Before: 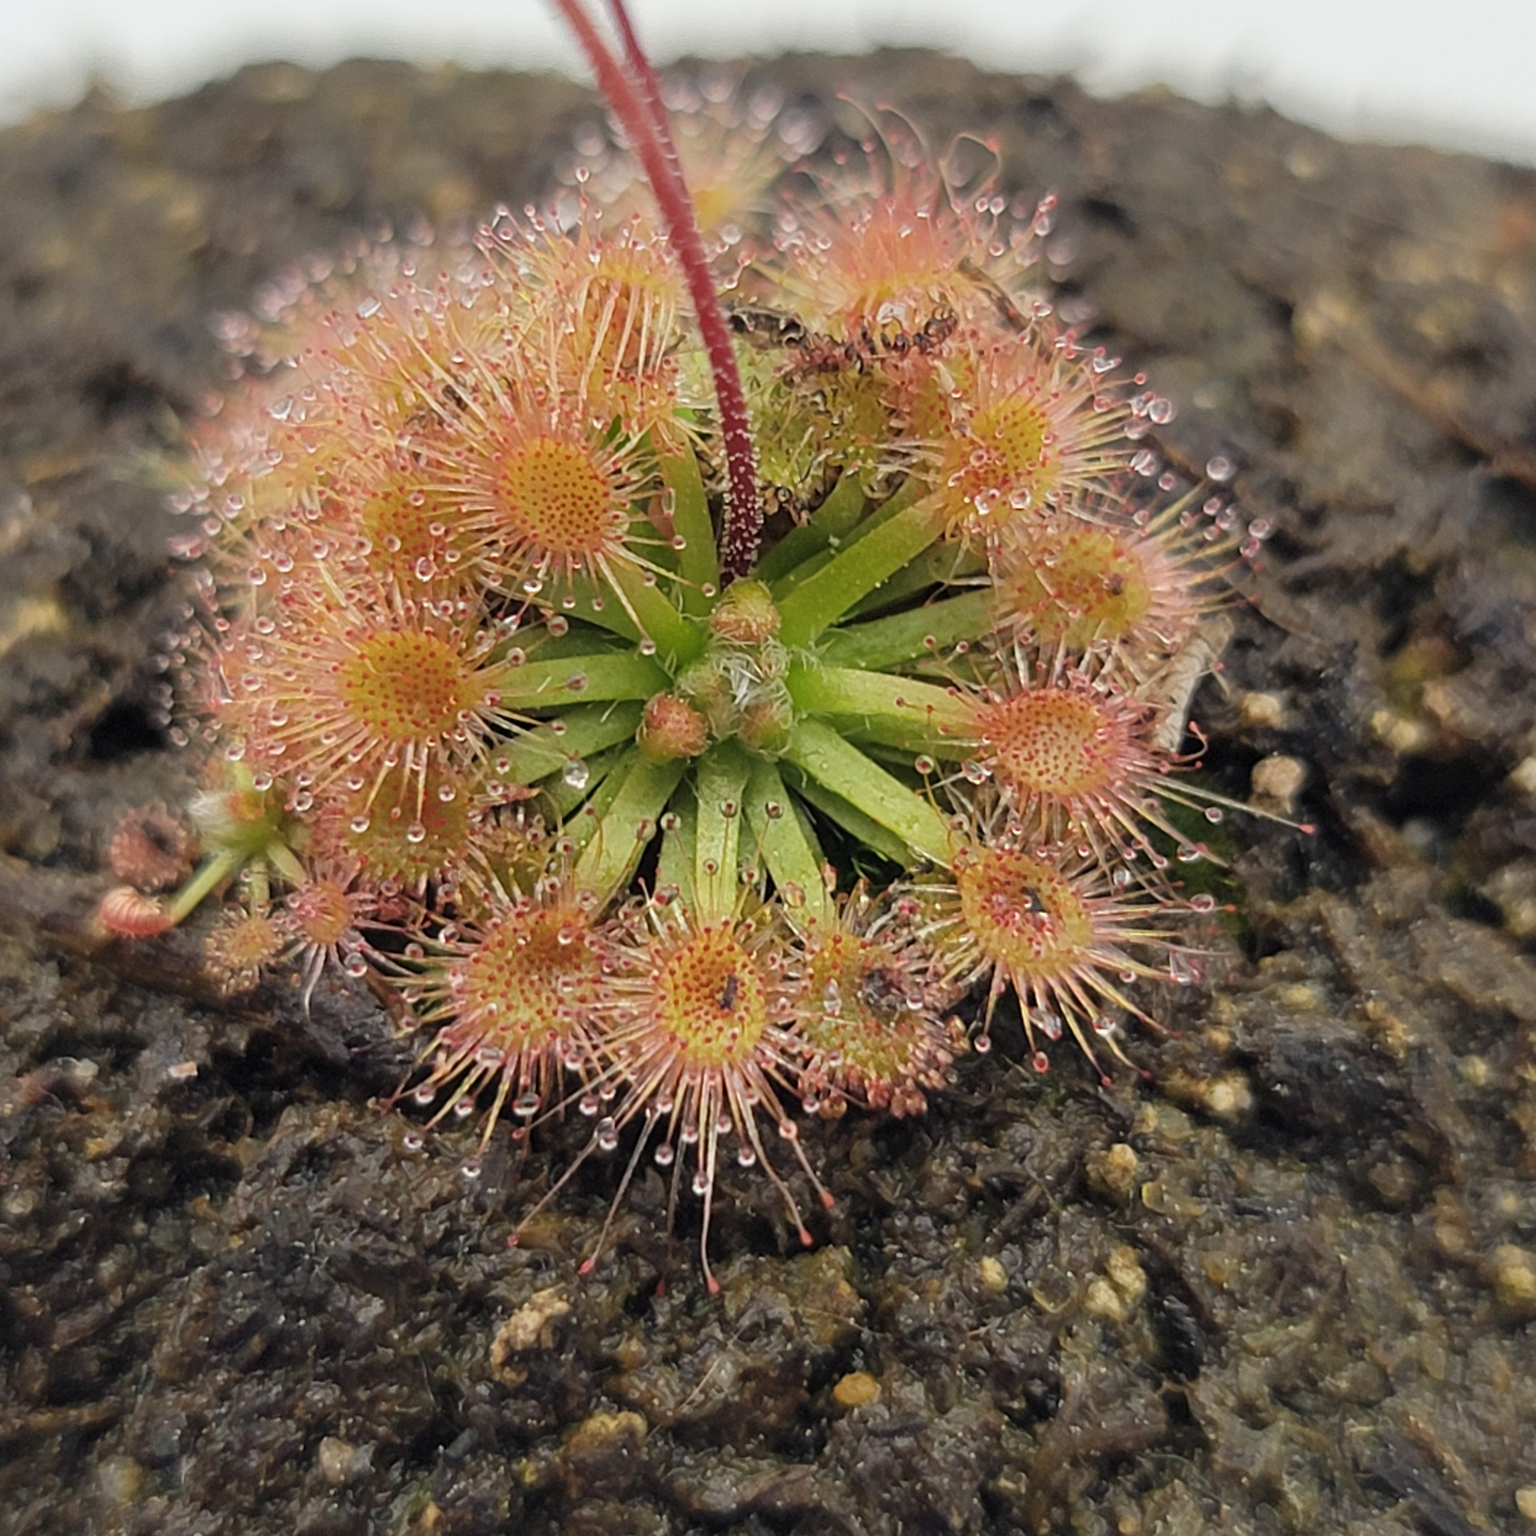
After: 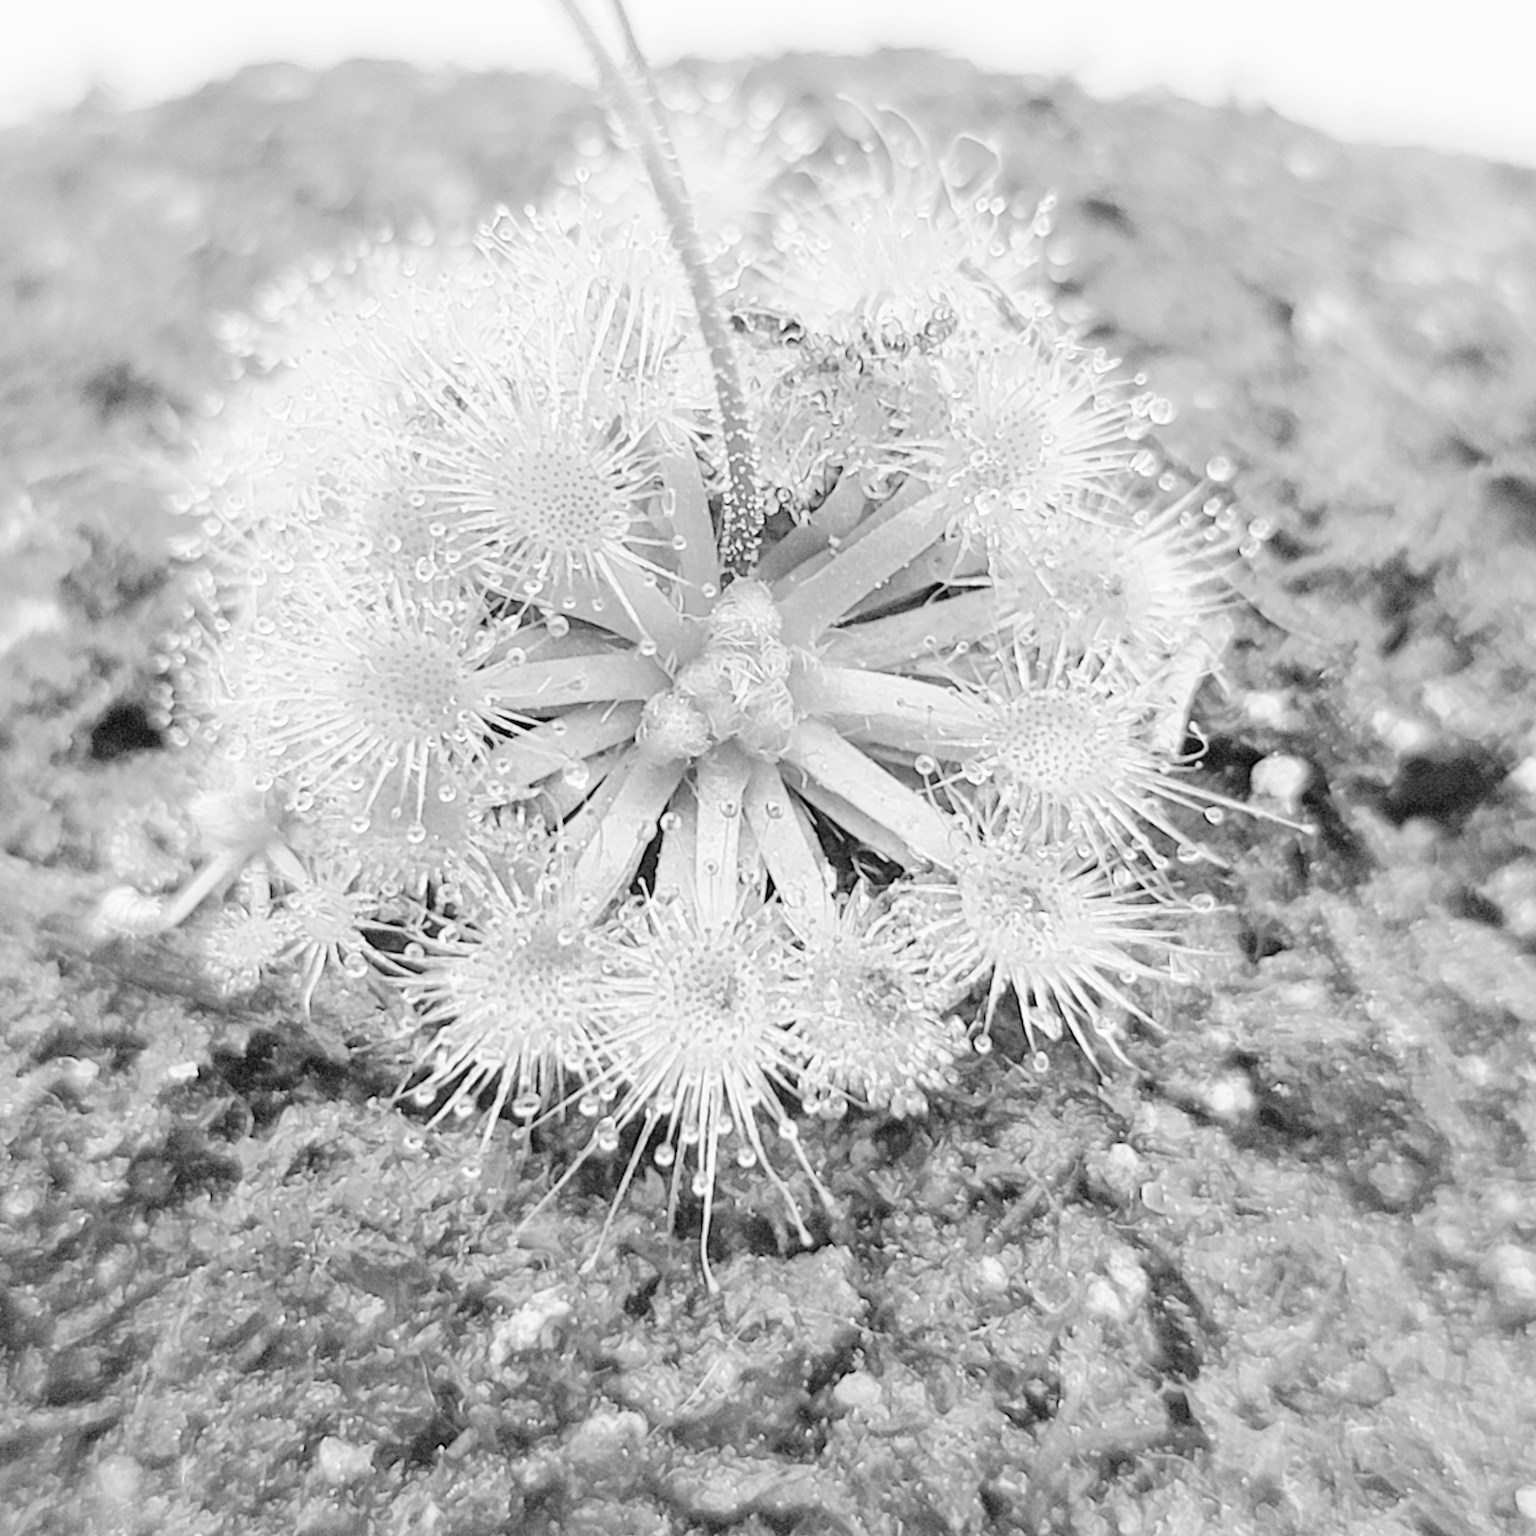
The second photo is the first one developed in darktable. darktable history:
tone curve: curves: ch0 [(0, 0) (0.003, 0.003) (0.011, 0.005) (0.025, 0.008) (0.044, 0.012) (0.069, 0.02) (0.1, 0.031) (0.136, 0.047) (0.177, 0.088) (0.224, 0.141) (0.277, 0.222) (0.335, 0.32) (0.399, 0.425) (0.468, 0.524) (0.543, 0.623) (0.623, 0.716) (0.709, 0.796) (0.801, 0.88) (0.898, 0.959) (1, 1)], preserve colors none
color look up table: target L [83.28, 62.2, 55.83, 73.95, 69.22, 42.92, 49.44, 59.81, 39.99, 47.94, 26.24, 200.19, 74.34, 95.62, 86.52, 67.25, 66.05, 56.71, 64.04, 44.96, 55.25, 36.15, 45.56, 37.4, 33.75, 14.09, 94.1, 87.32, 75.5, 68.43, 75.5, 72.38, 63.22, 68.83, 57.05, 64.04, 50.32, 41.85, 41.85, 29.31, 15.91, 80.91, 90.41, 68.83, 66.05, 54.67, 50.9, 54.96, 5.937], target a [0, 0, 0.001, 0, 0, 0.001, 0, 0, 0.001, 0.001, 0.001, 0, 0, -0.01, 0, 0, 0, 0.001, 0, 0.001 ×7, -0.006, 0 ×9, 0.001 ×5, 0, -0.003, 0, 0, 0.001, 0.001, -0.001, 0.001], target b [0.005, 0, -0.002, 0.003, 0.003, -0.004, -0.002, 0, -0.004, -0.002, -0.004, 0, 0.003, 0.082, 0.005, 0.003, 0.003, -0.002, 0.004, -0.003, -0.002, -0.004, -0.003, -0.004, -0.004, -0.003, 0.029, 0.005, 0.003 ×4, 0, 0.003, 0, 0.004, -0.003, -0.004, -0.004, -0.005, -0.003, 0.003, 0.029, 0.003, 0.003, -0.002, -0.003, -0.003, -0.001], num patches 49
